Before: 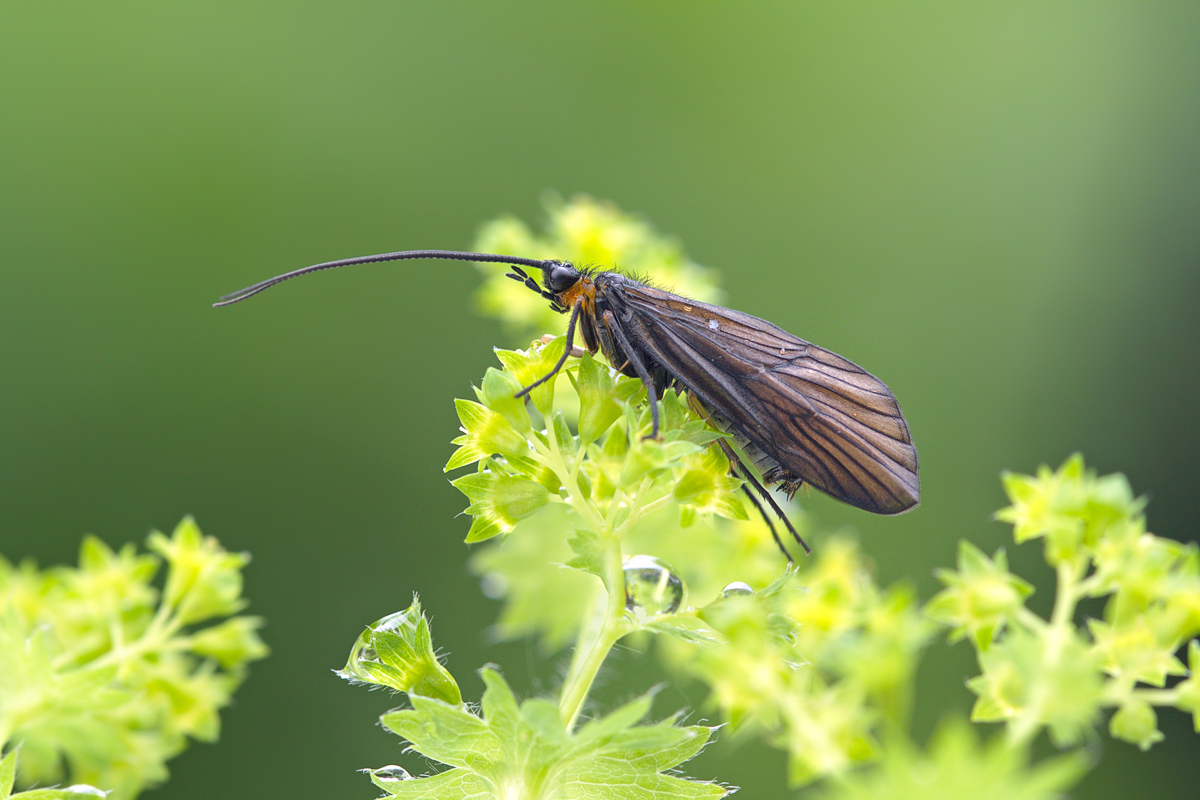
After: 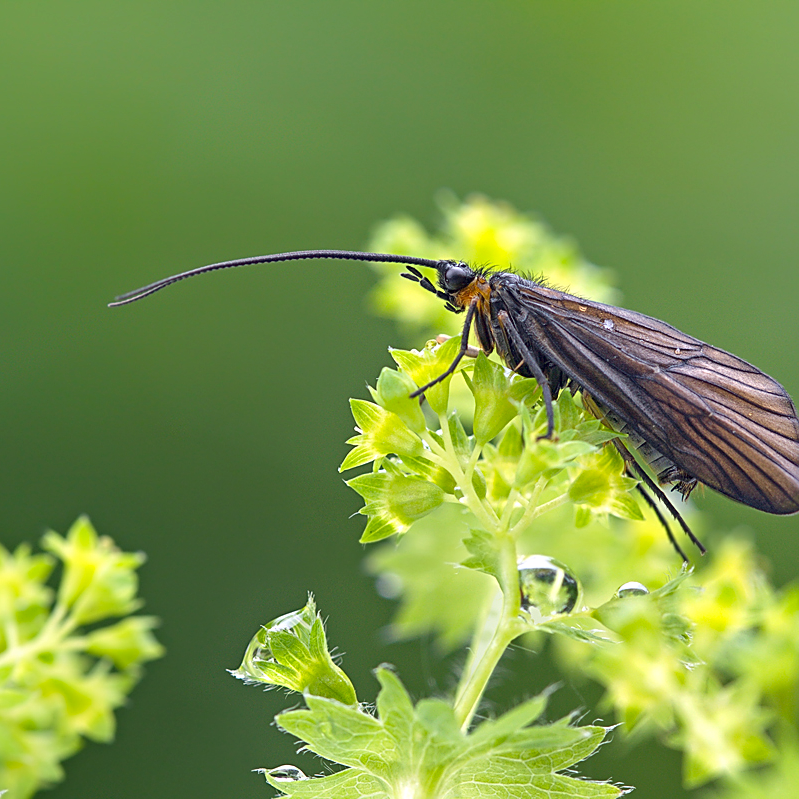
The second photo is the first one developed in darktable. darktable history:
sharpen: on, module defaults
shadows and highlights: highlights color adjustment 0%, low approximation 0.01, soften with gaussian
crop and rotate: left 8.786%, right 24.548%
haze removal: compatibility mode true, adaptive false
